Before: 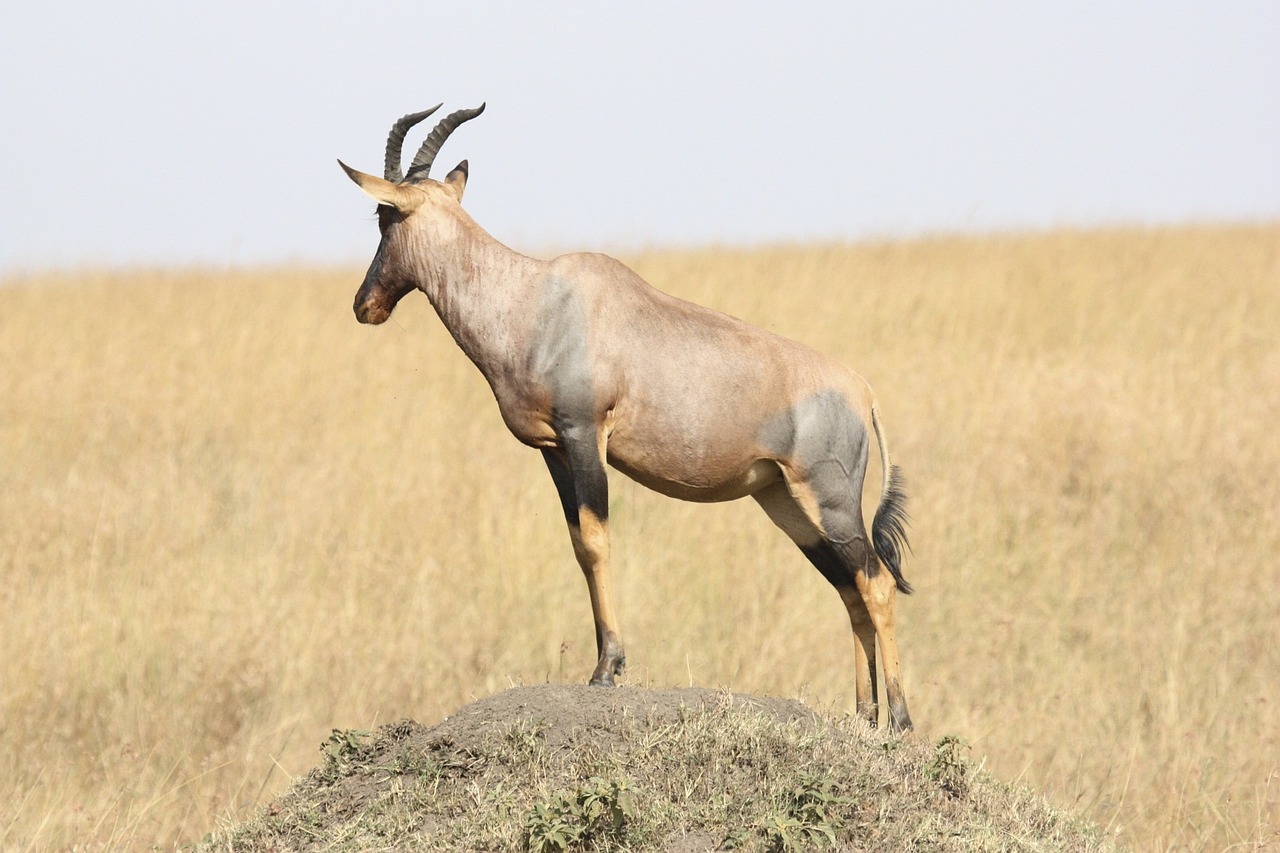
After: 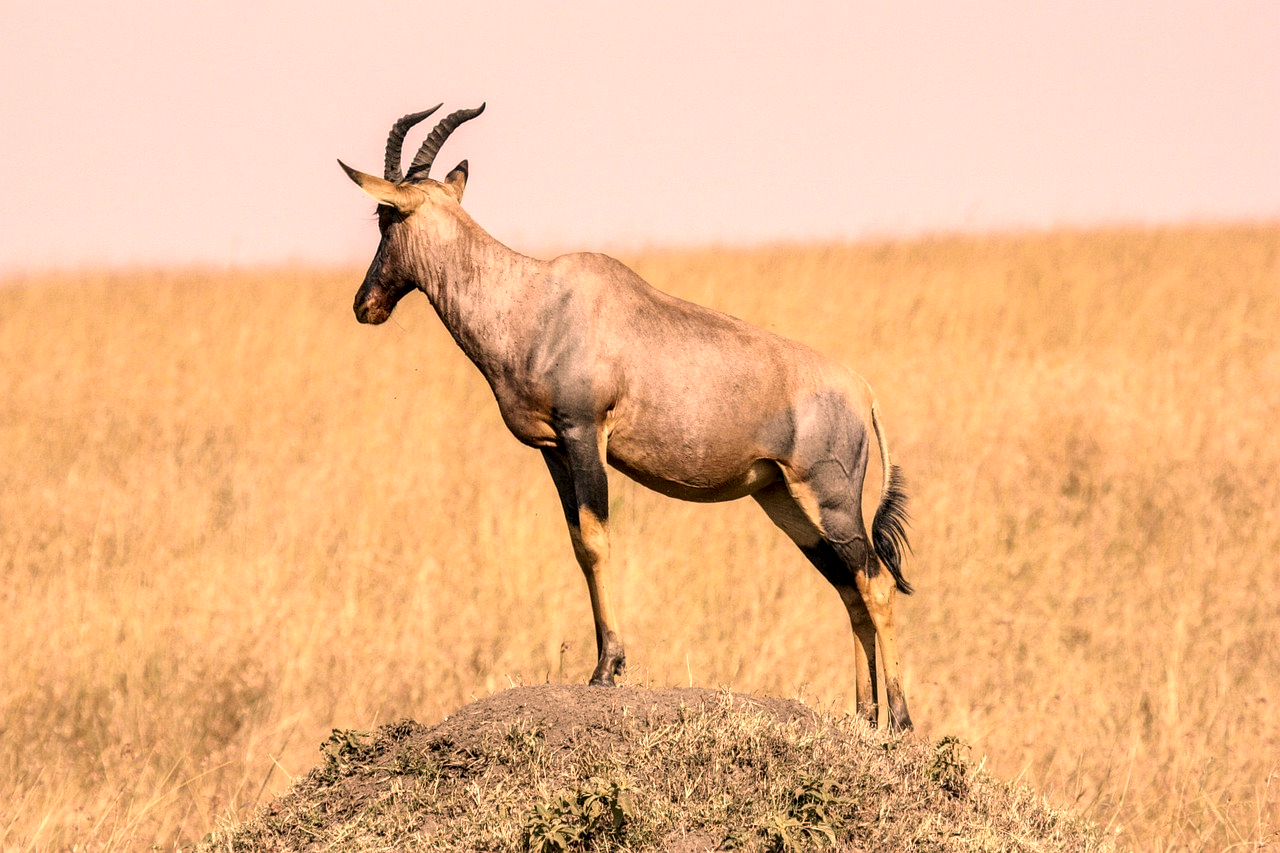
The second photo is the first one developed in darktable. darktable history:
local contrast: highlights 65%, shadows 54%, detail 169%, midtone range 0.514
color correction: highlights a* 21.16, highlights b* 19.61
